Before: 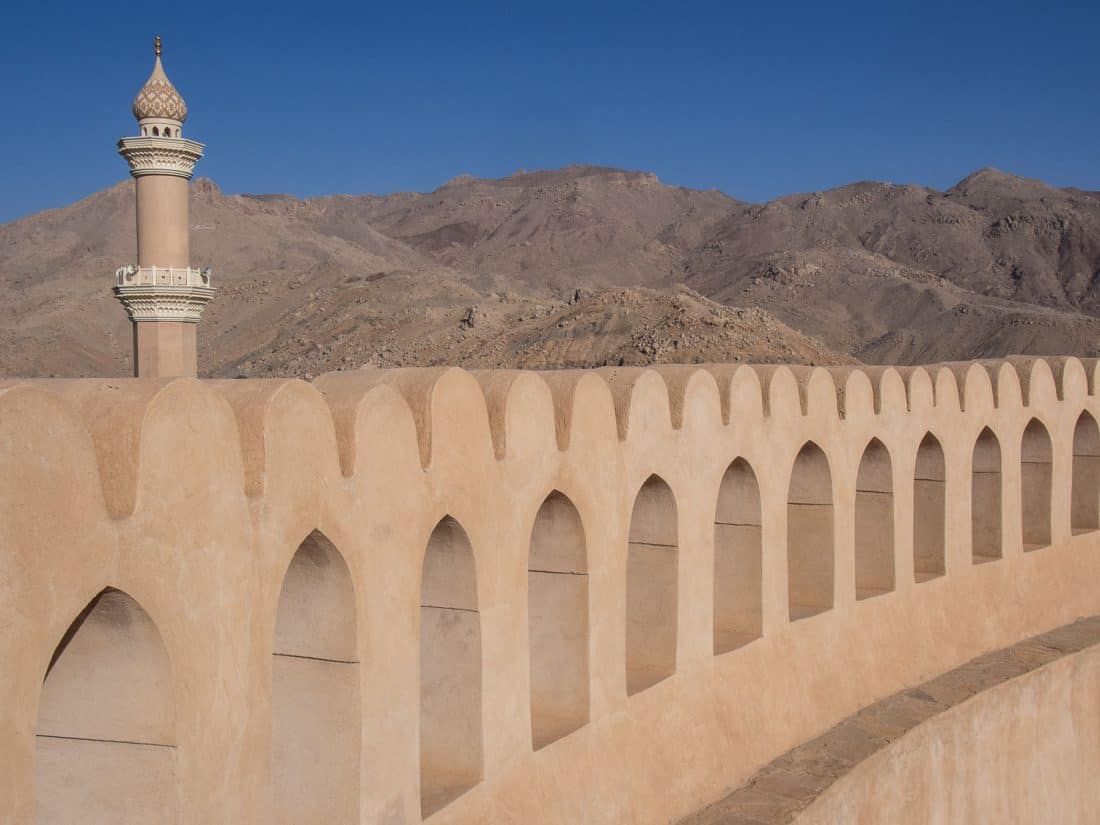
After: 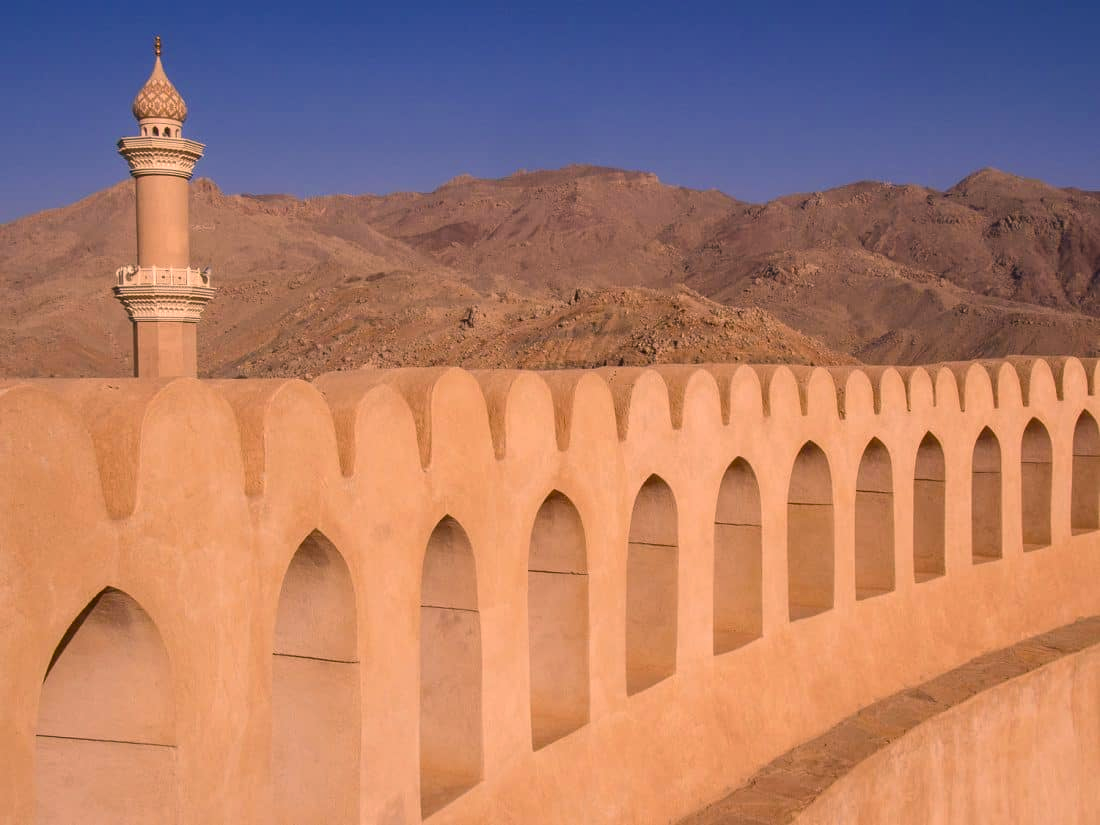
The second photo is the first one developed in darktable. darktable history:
color correction: highlights a* 21.89, highlights b* 22.08
color balance rgb: global offset › luminance 0.27%, global offset › hue 170.47°, perceptual saturation grading › global saturation 20%, perceptual saturation grading › highlights -25.669%, perceptual saturation grading › shadows 49.37%, contrast 5.281%
